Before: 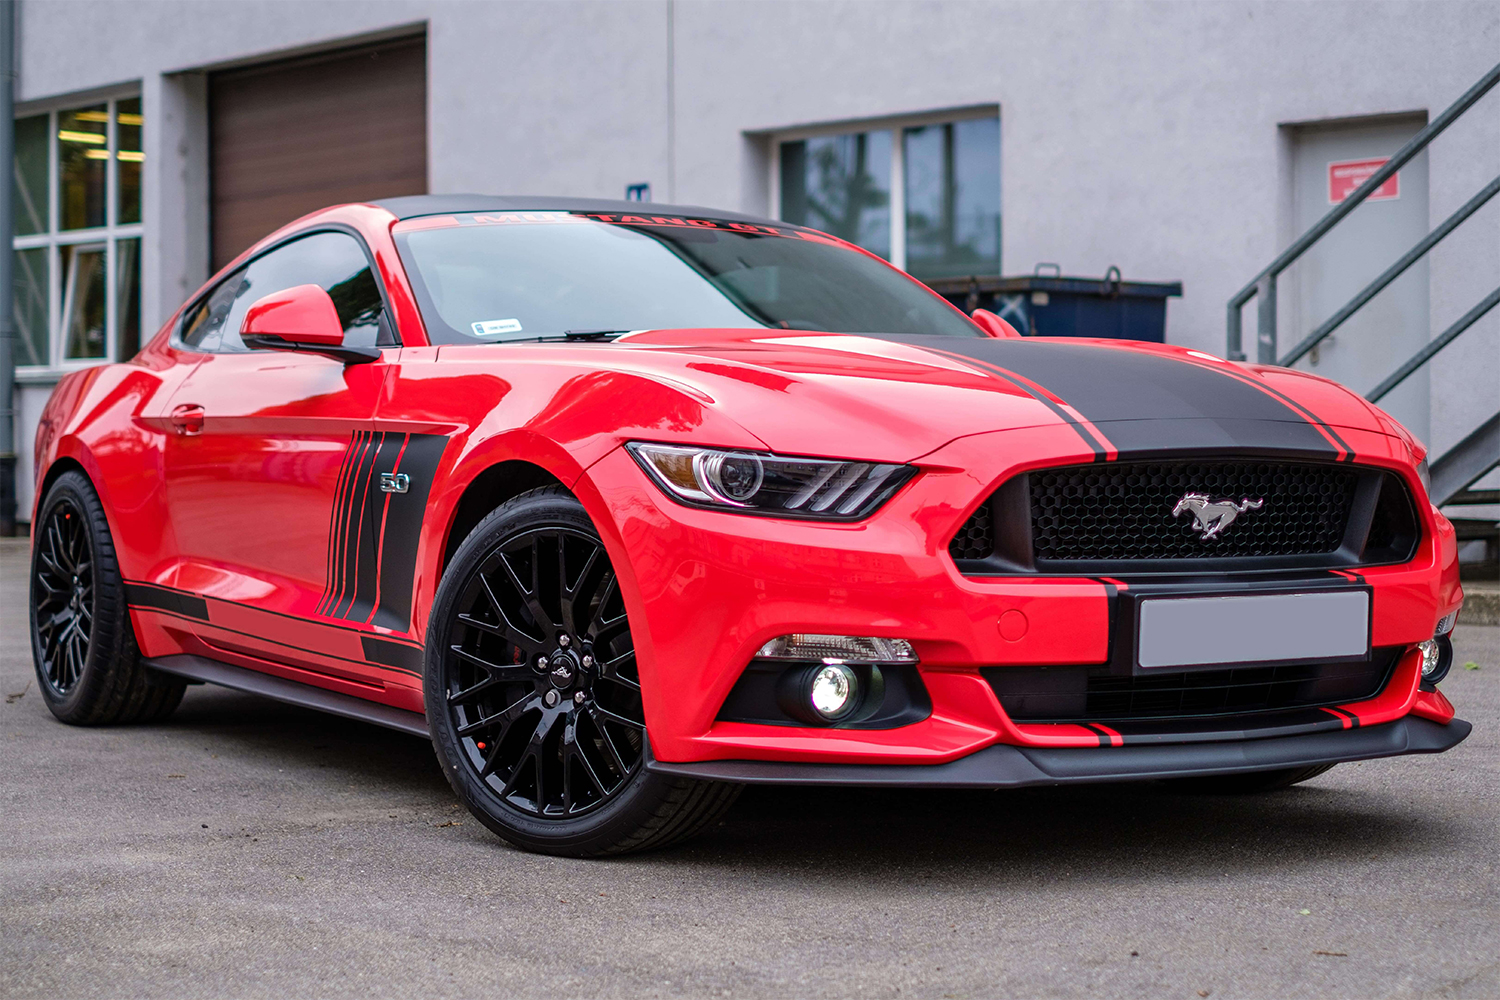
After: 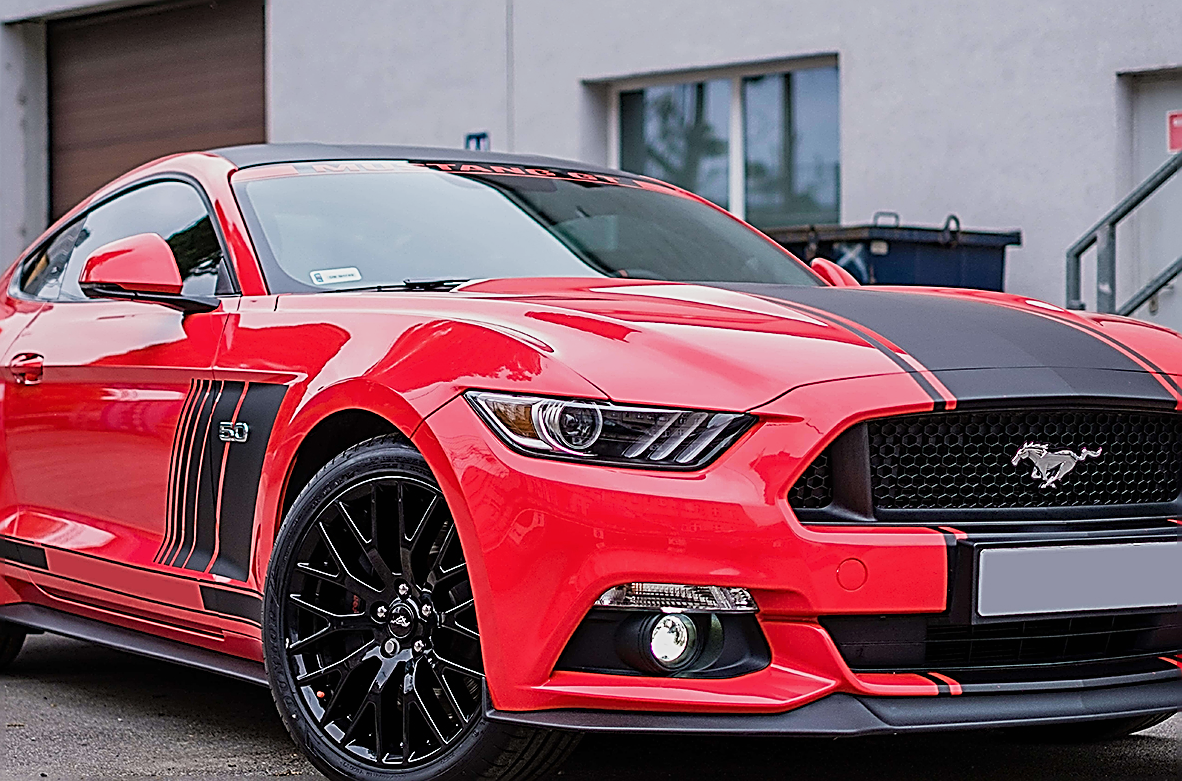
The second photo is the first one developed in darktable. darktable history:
crop and rotate: left 10.77%, top 5.1%, right 10.41%, bottom 16.76%
sigmoid: contrast 1.22, skew 0.65
sharpen: amount 2
